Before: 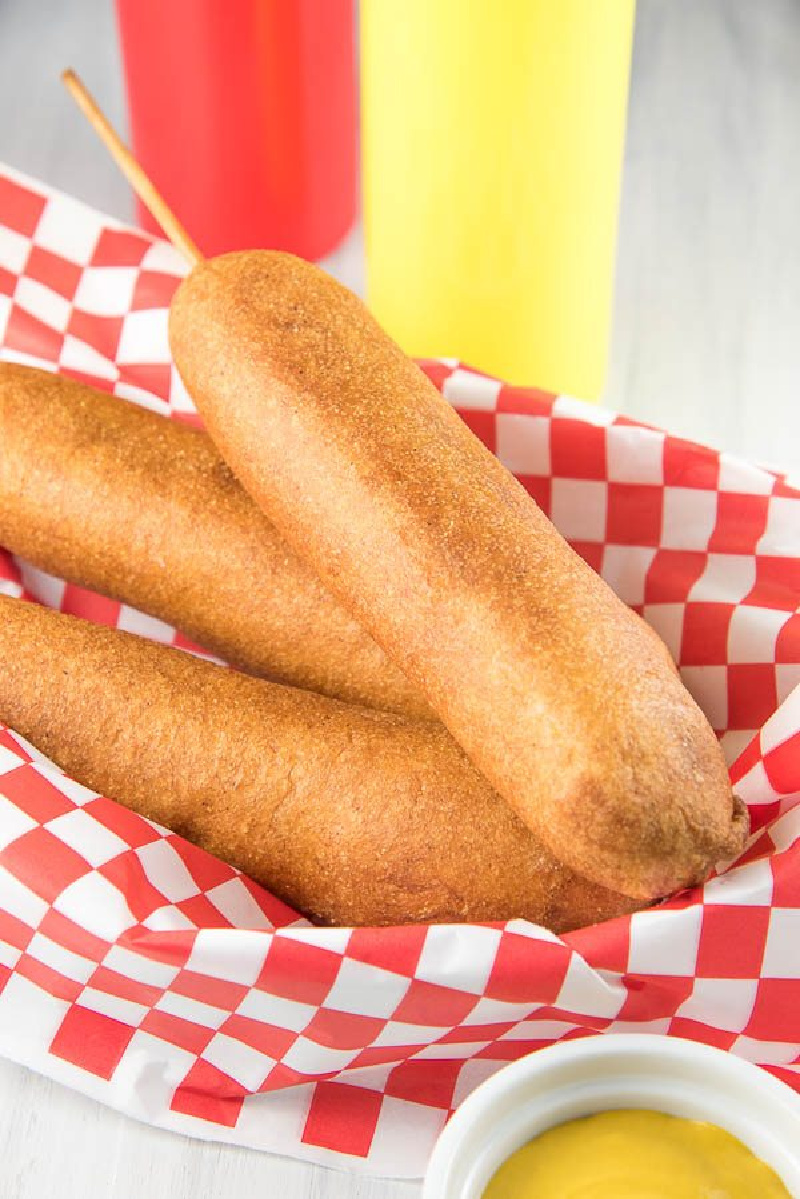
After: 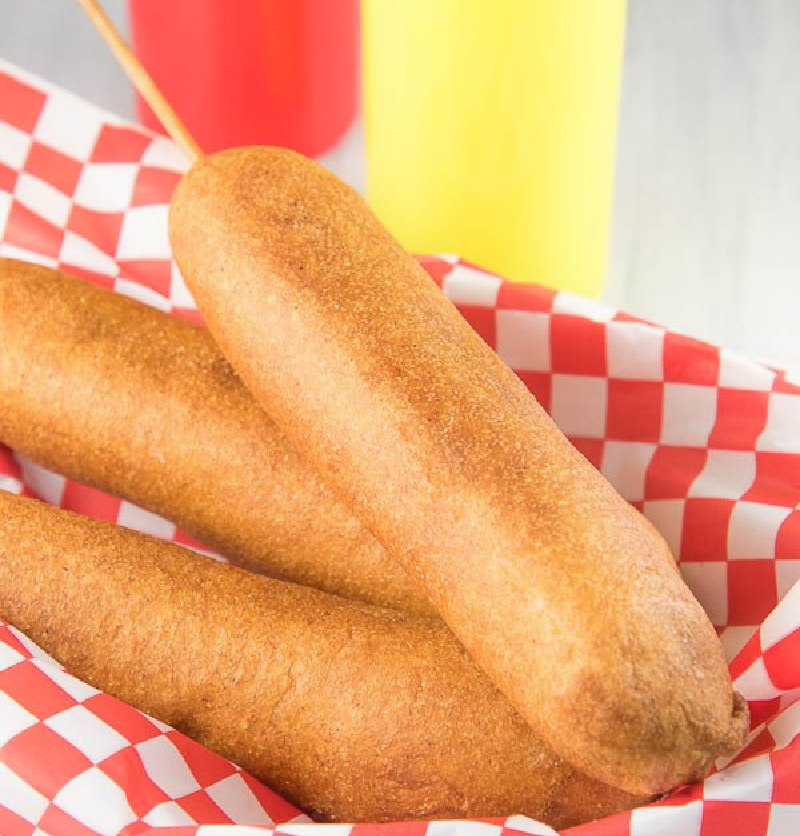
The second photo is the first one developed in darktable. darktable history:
crop and rotate: top 8.701%, bottom 21.495%
contrast equalizer: octaves 7, y [[0.6 ×6], [0.55 ×6], [0 ×6], [0 ×6], [0 ×6]], mix -0.291
